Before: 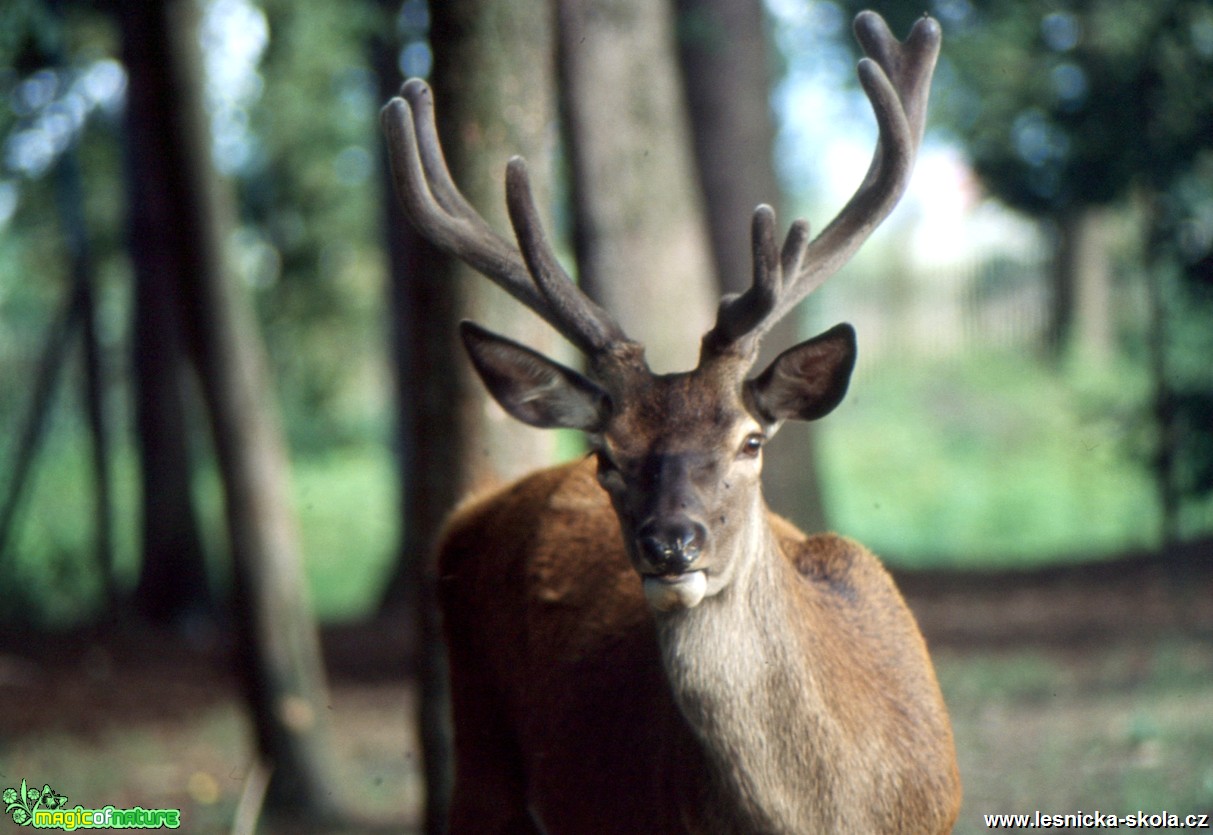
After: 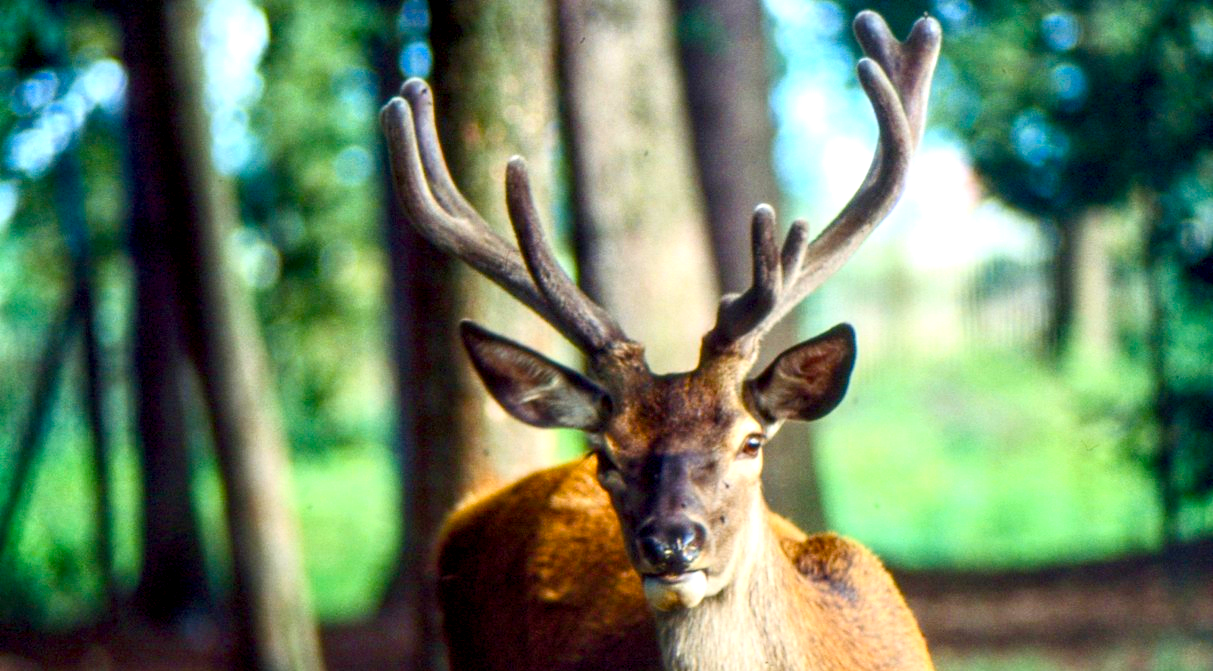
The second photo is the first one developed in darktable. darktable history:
color balance rgb: highlights gain › luminance 17.931%, perceptual saturation grading › global saturation 20%, perceptual saturation grading › highlights -24.808%, perceptual saturation grading › shadows 50.026%, global vibrance 50.089%
local contrast: detail 150%
contrast brightness saturation: contrast 0.199, brightness 0.165, saturation 0.221
crop: bottom 19.579%
